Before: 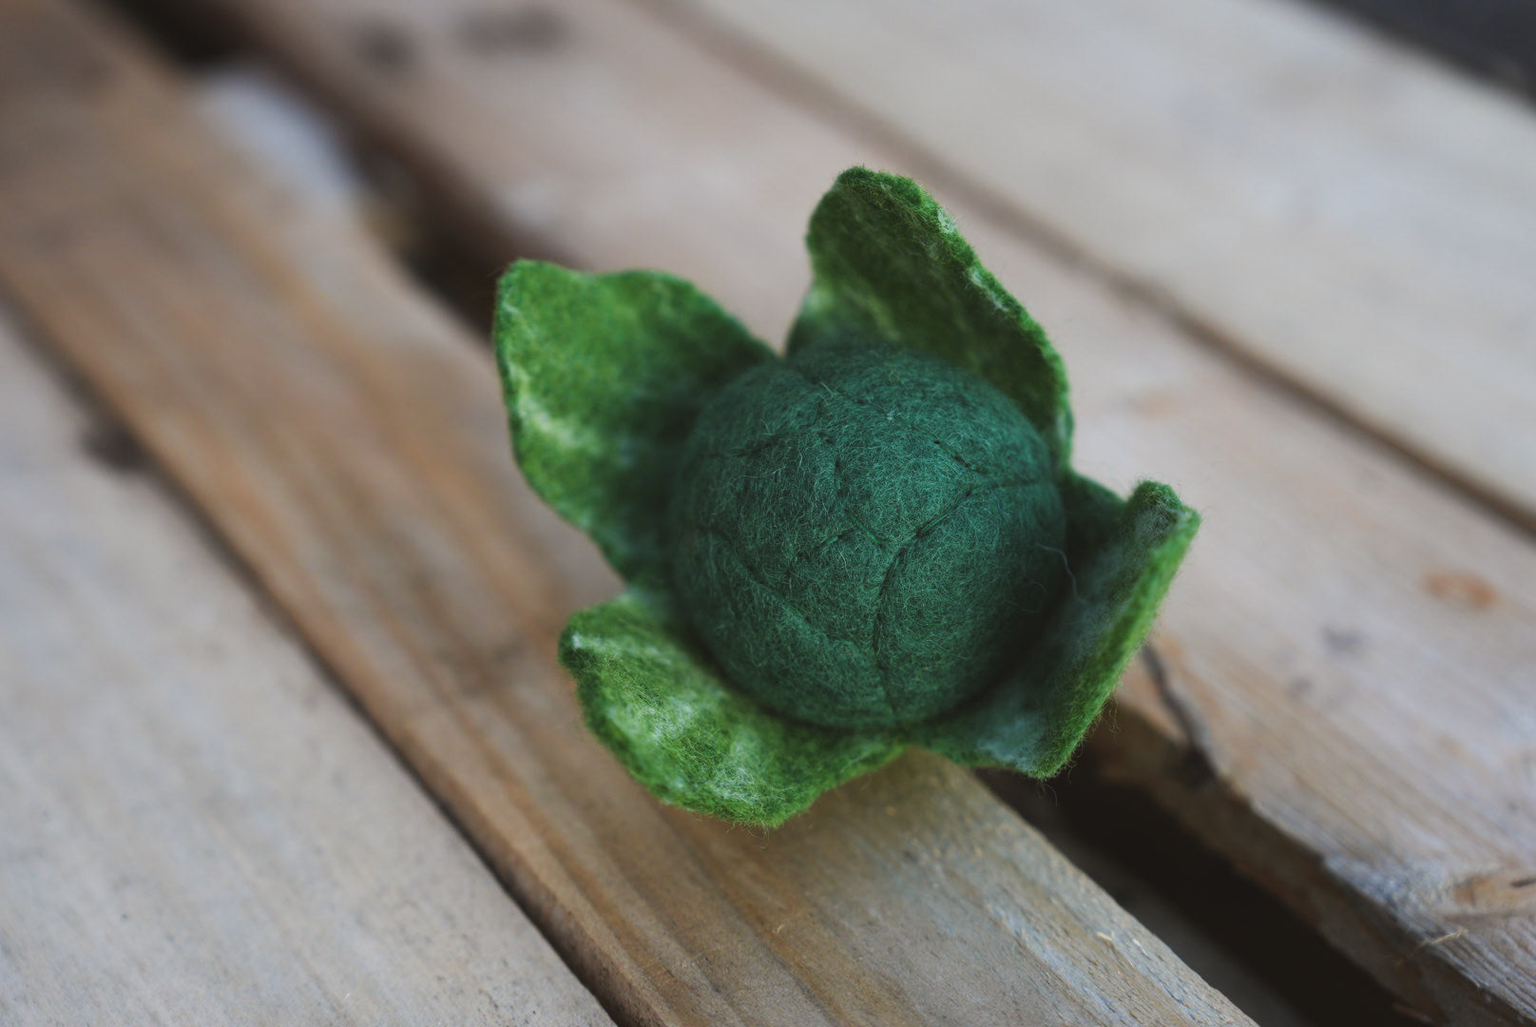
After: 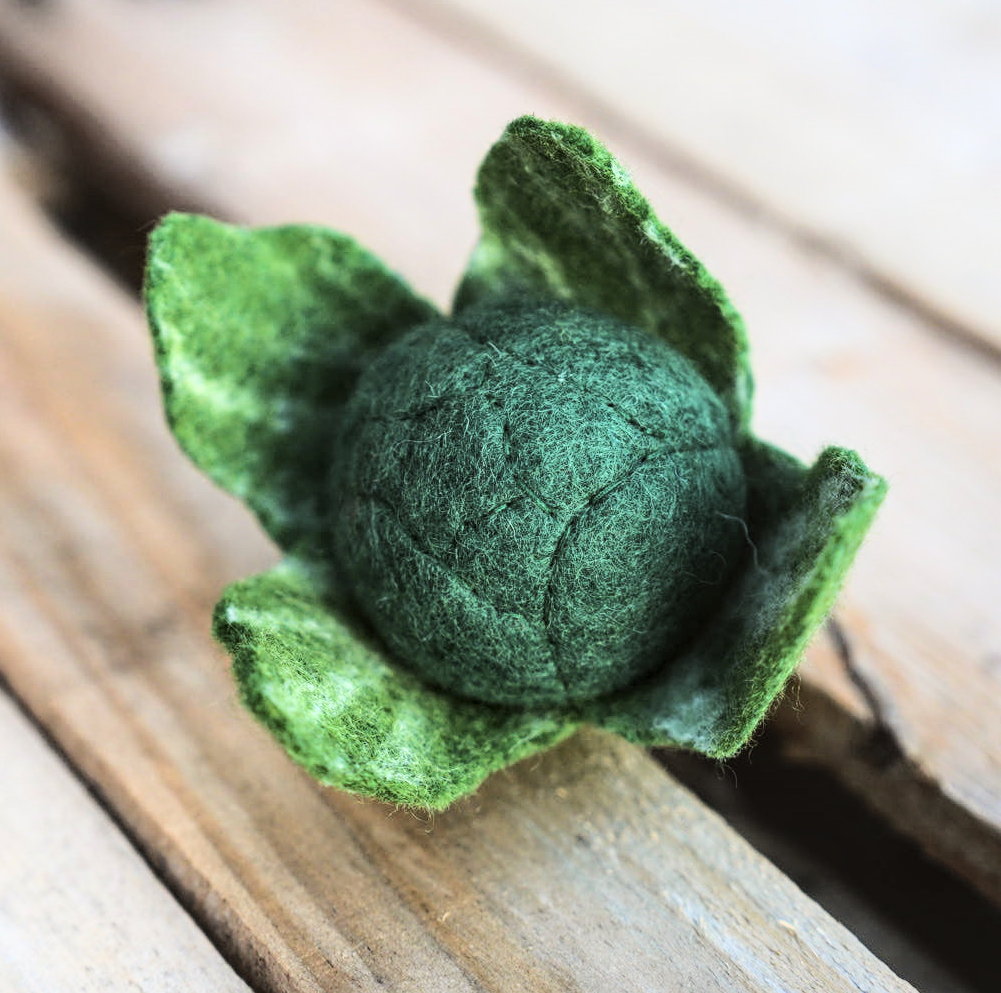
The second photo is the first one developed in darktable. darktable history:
local contrast: on, module defaults
sharpen: amount 0.208
exposure: black level correction 0.005, exposure 0.017 EV, compensate highlight preservation false
base curve: curves: ch0 [(0, 0.003) (0.001, 0.002) (0.006, 0.004) (0.02, 0.022) (0.048, 0.086) (0.094, 0.234) (0.162, 0.431) (0.258, 0.629) (0.385, 0.8) (0.548, 0.918) (0.751, 0.988) (1, 1)]
crop and rotate: left 23.255%, top 5.641%, right 14.753%, bottom 2.323%
tone curve: curves: ch0 [(0, 0) (0.003, 0.003) (0.011, 0.011) (0.025, 0.025) (0.044, 0.044) (0.069, 0.069) (0.1, 0.099) (0.136, 0.135) (0.177, 0.177) (0.224, 0.224) (0.277, 0.276) (0.335, 0.334) (0.399, 0.398) (0.468, 0.467) (0.543, 0.565) (0.623, 0.641) (0.709, 0.723) (0.801, 0.81) (0.898, 0.902) (1, 1)], color space Lab, linked channels, preserve colors none
contrast brightness saturation: saturation -0.164
